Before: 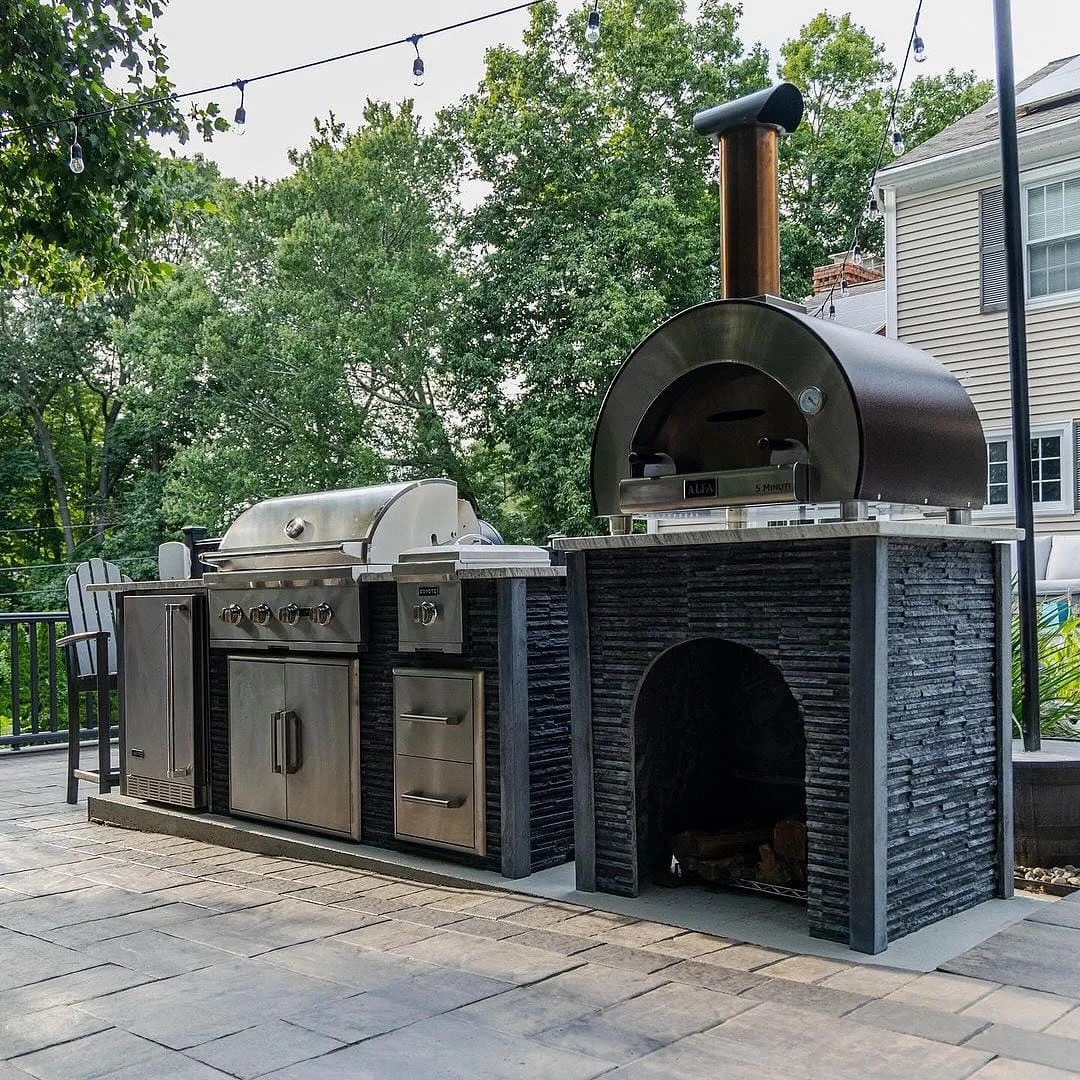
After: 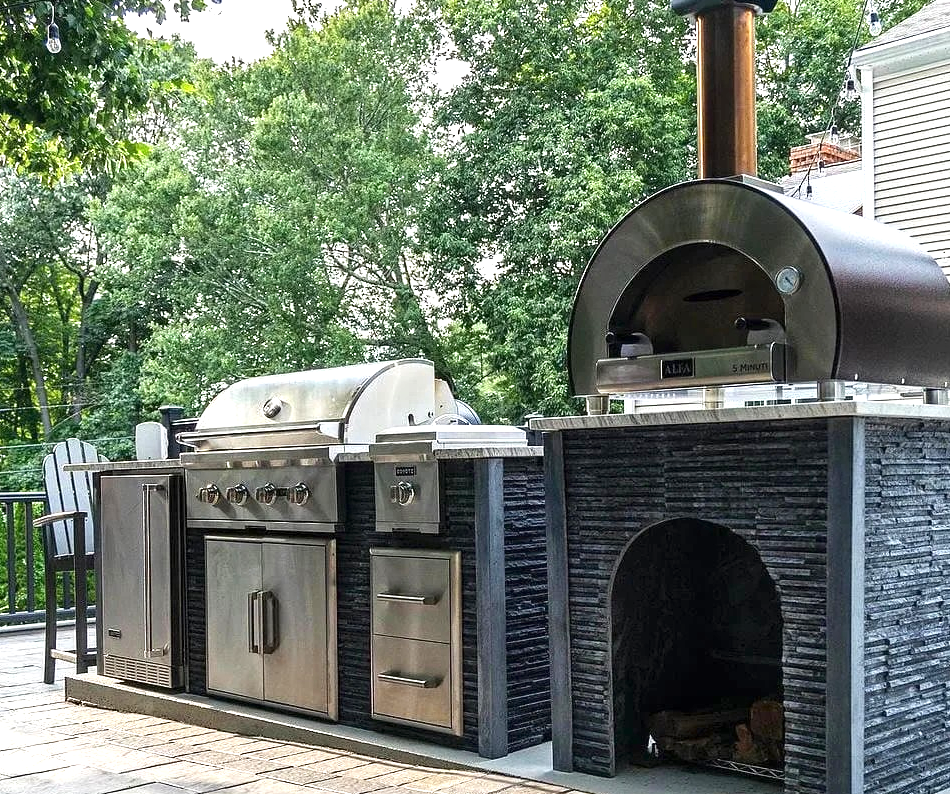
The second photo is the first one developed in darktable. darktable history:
crop and rotate: left 2.299%, top 11.29%, right 9.67%, bottom 15.119%
exposure: exposure 1 EV, compensate highlight preservation false
